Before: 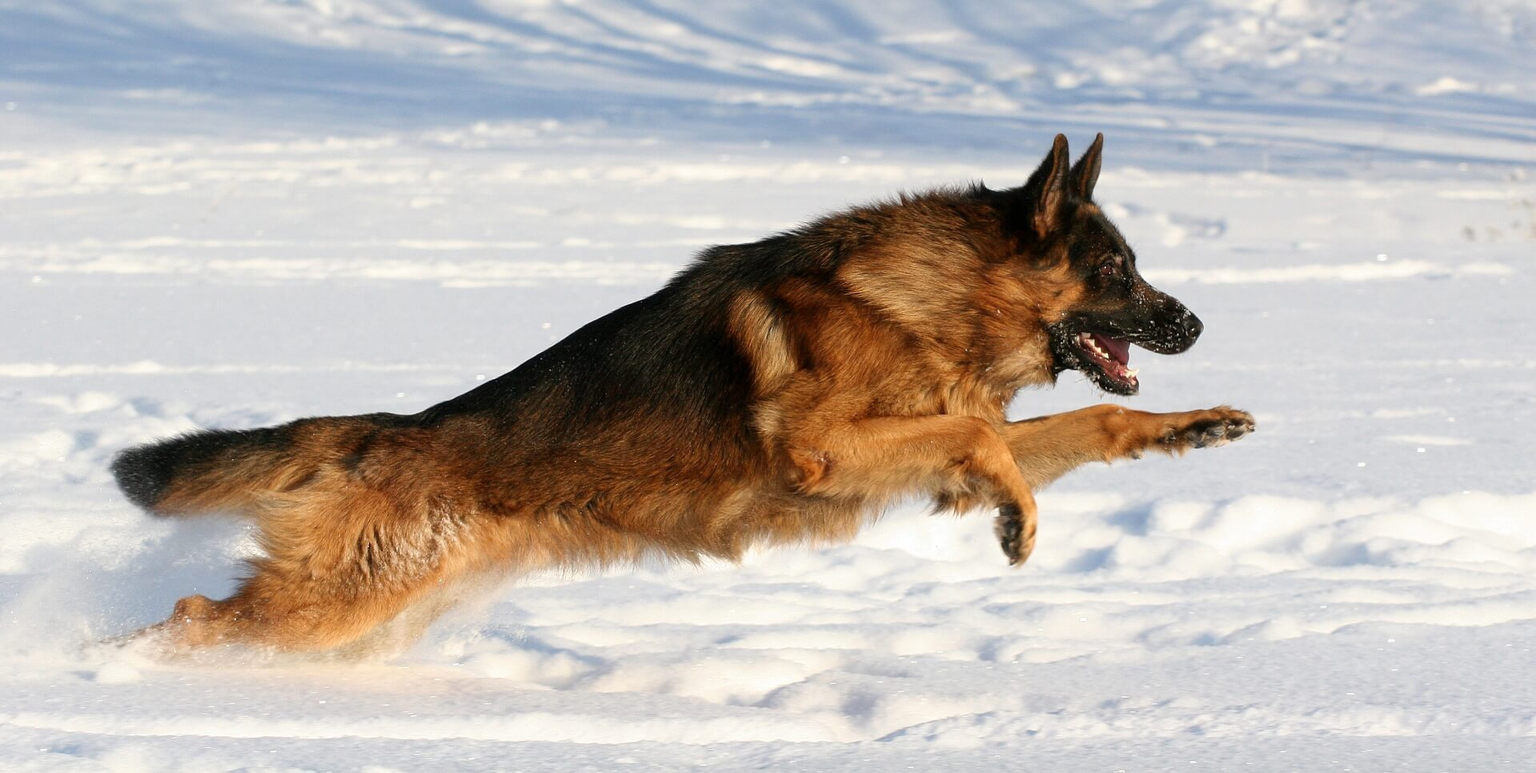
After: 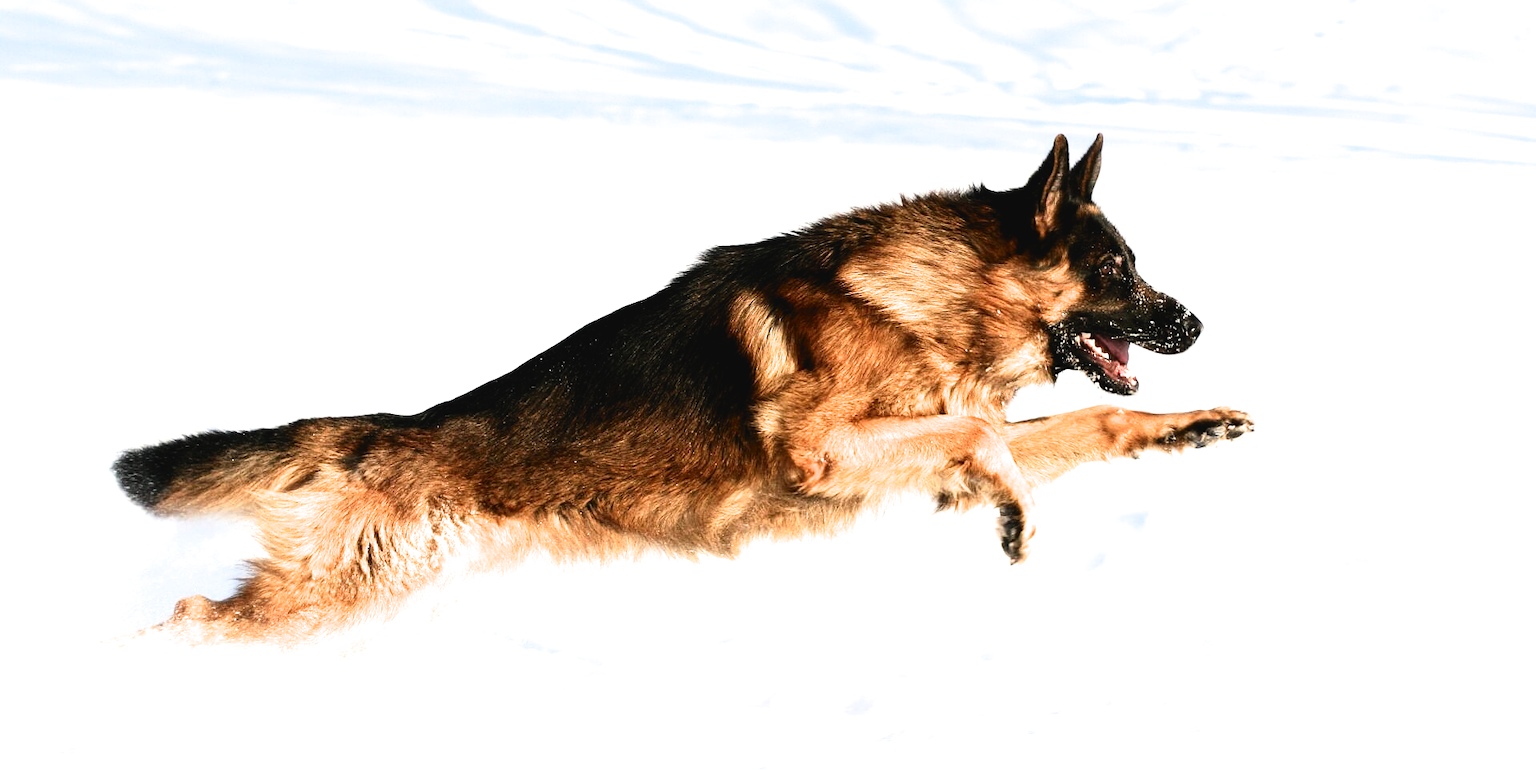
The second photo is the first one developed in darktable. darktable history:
tone curve: curves: ch0 [(0, 0.032) (0.181, 0.156) (0.751, 0.829) (1, 1)], color space Lab, independent channels, preserve colors none
exposure: black level correction 0, exposure 0.895 EV, compensate highlight preservation false
filmic rgb: black relative exposure -8.28 EV, white relative exposure 2.2 EV, threshold 2.96 EV, target white luminance 99.957%, hardness 7.09, latitude 74.99%, contrast 1.323, highlights saturation mix -1.7%, shadows ↔ highlights balance 30.16%, preserve chrominance max RGB, enable highlight reconstruction true
